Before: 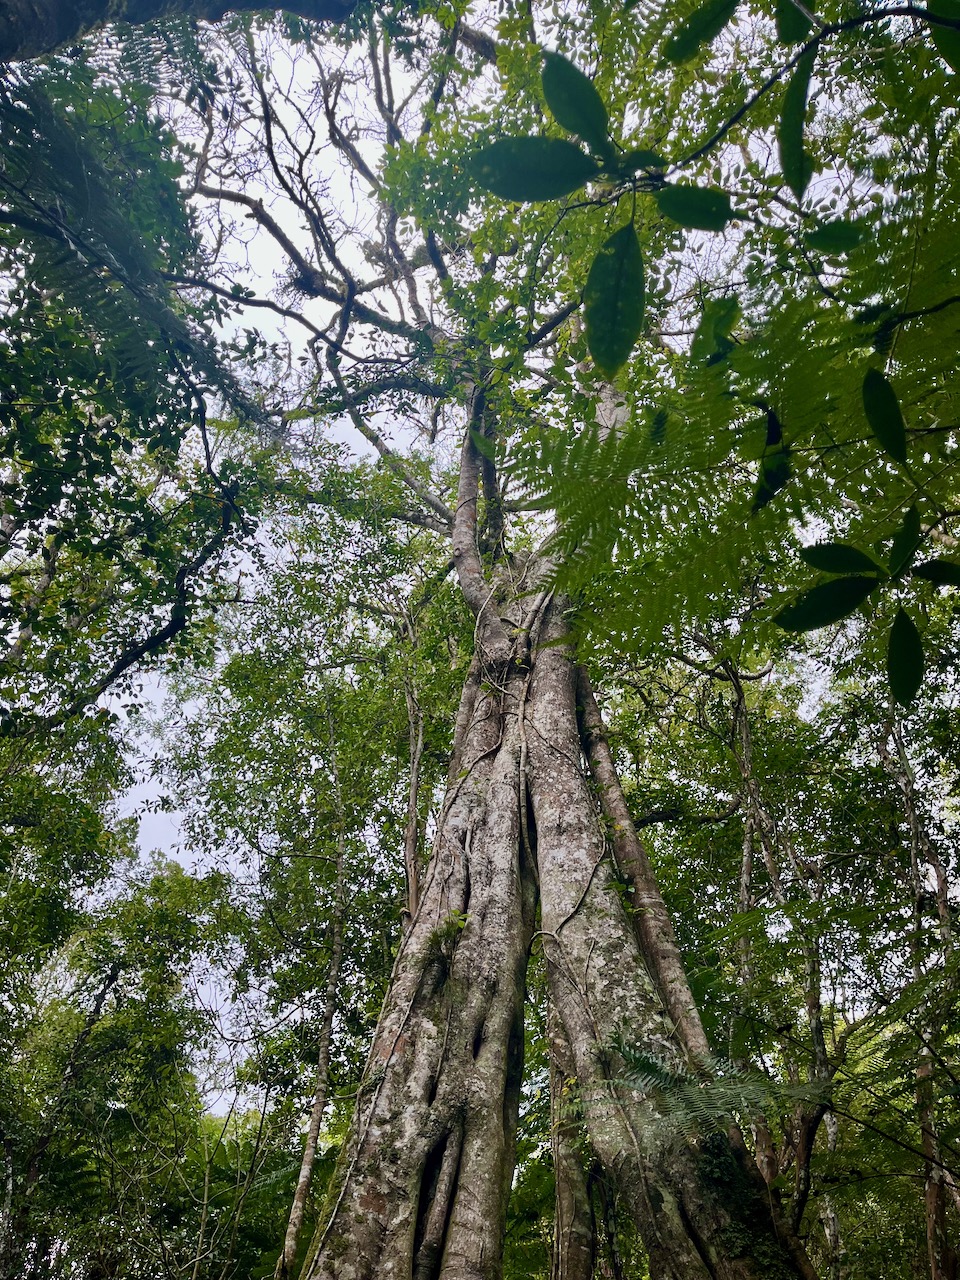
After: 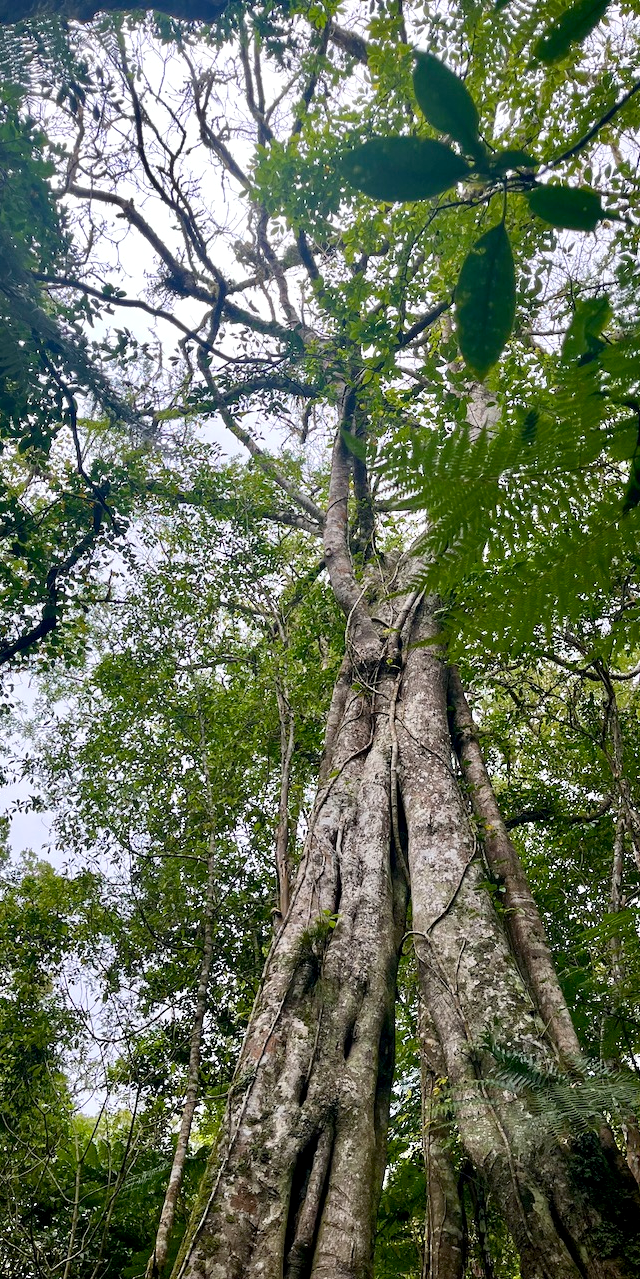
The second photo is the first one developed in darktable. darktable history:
exposure: exposure 0.236 EV, compensate highlight preservation false
crop and rotate: left 13.537%, right 19.796%
